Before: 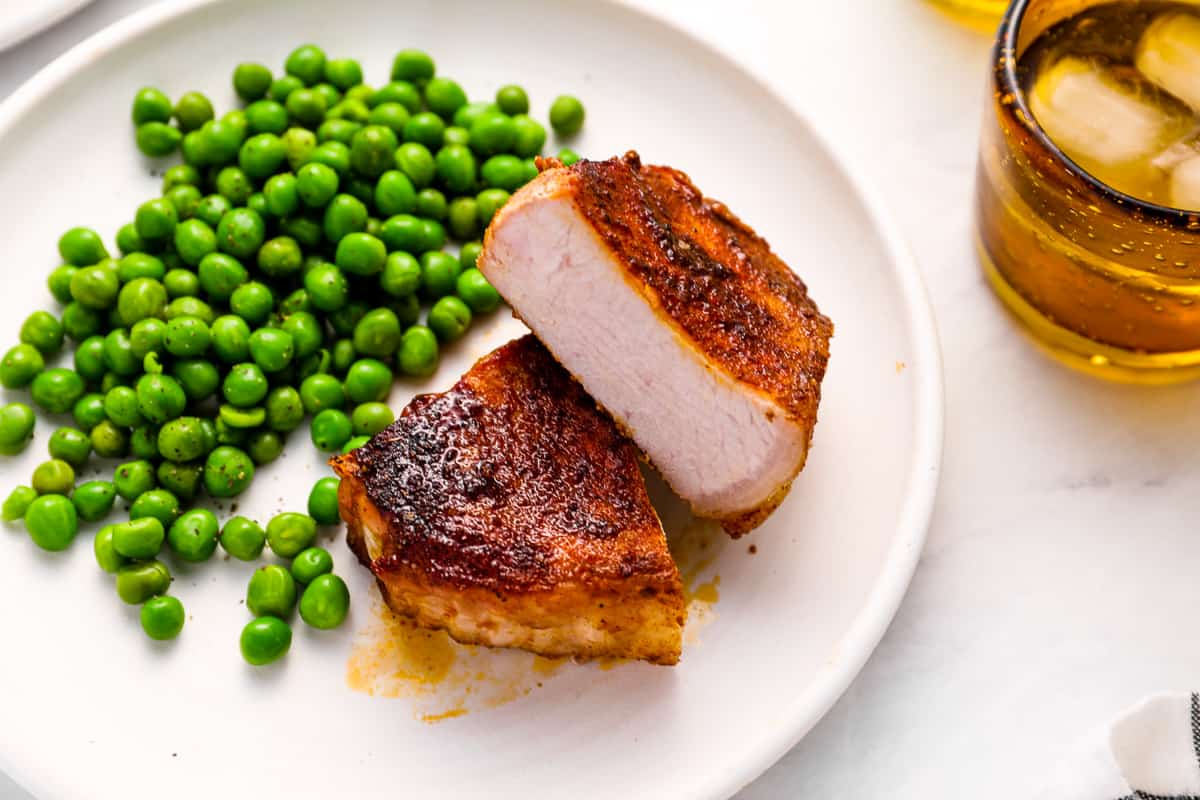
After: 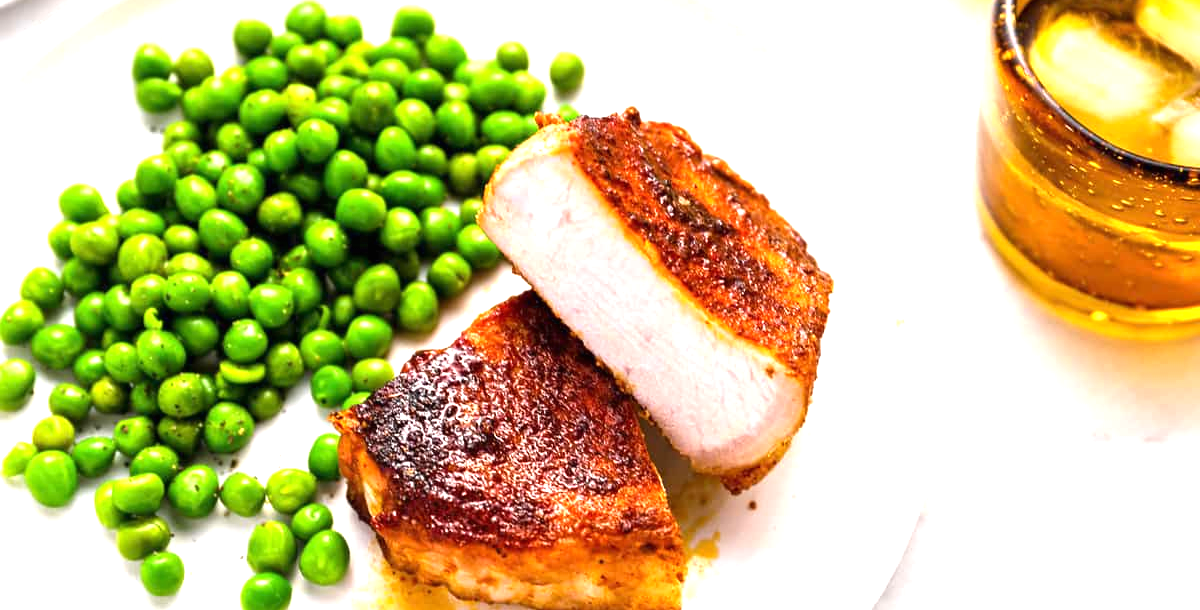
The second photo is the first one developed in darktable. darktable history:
crop: top 5.614%, bottom 18.013%
exposure: black level correction 0, exposure 1.097 EV, compensate exposure bias true, compensate highlight preservation false
